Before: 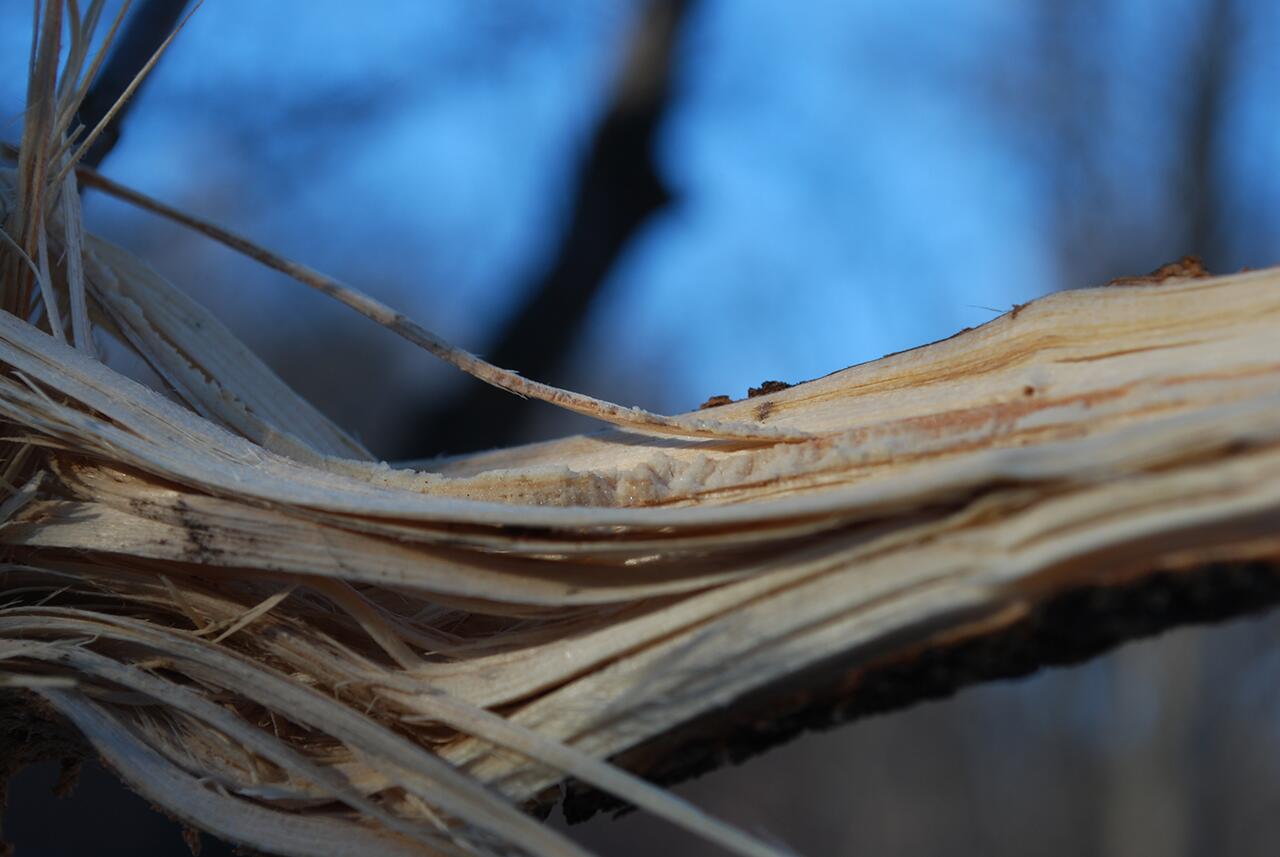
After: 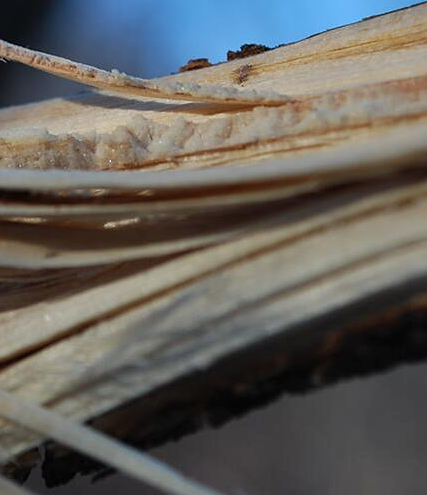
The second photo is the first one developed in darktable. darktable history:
shadows and highlights: soften with gaussian
sharpen: radius 1.227, amount 0.299, threshold 0.228
crop: left 40.723%, top 39.364%, right 25.91%, bottom 2.873%
